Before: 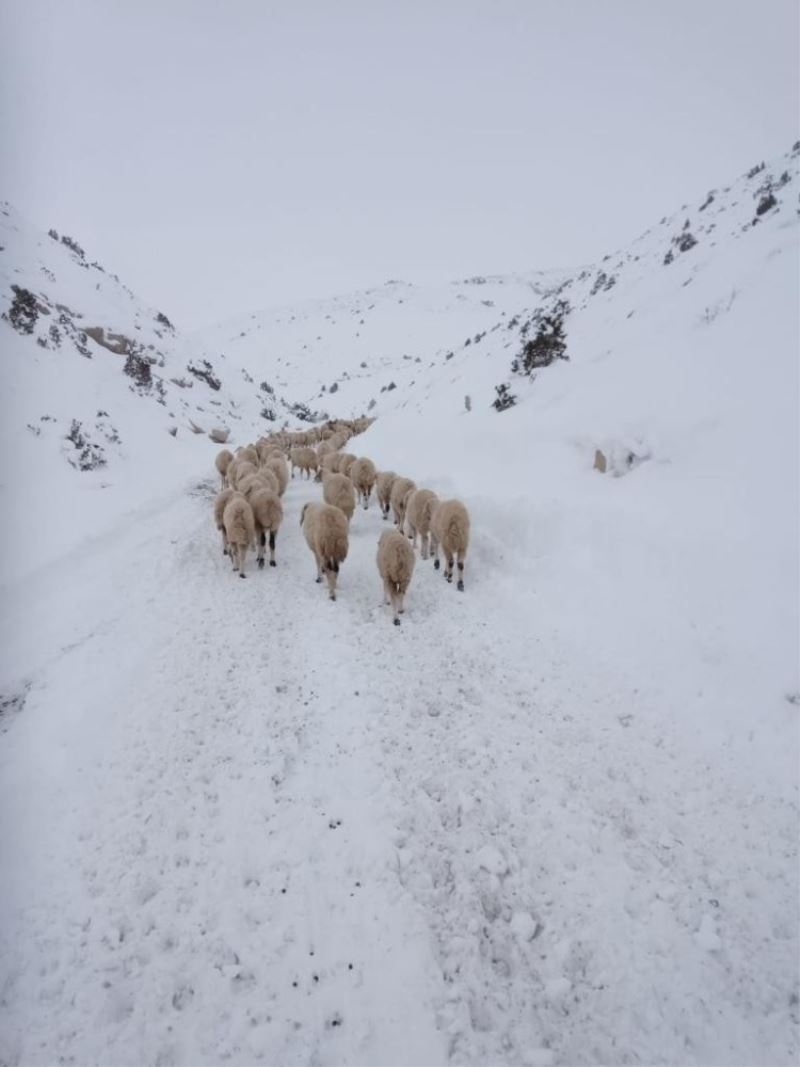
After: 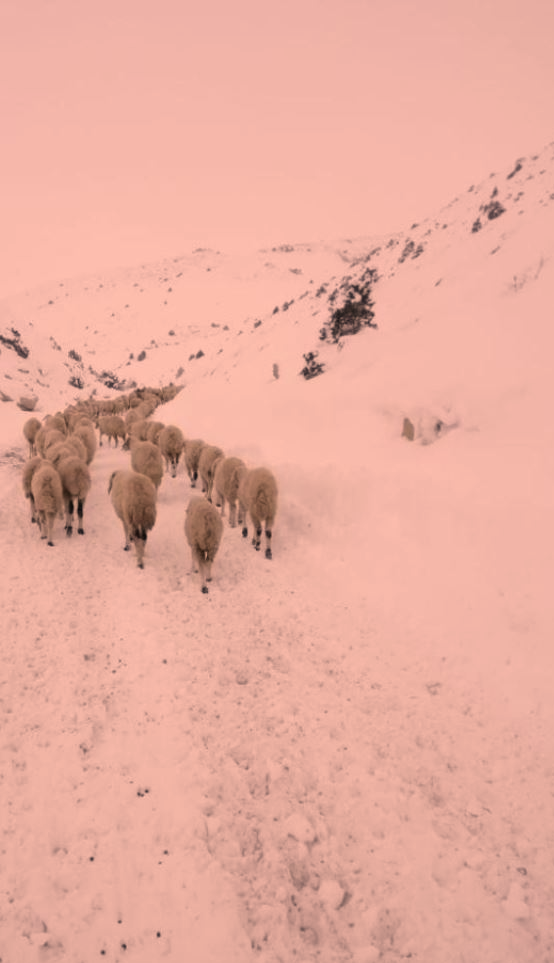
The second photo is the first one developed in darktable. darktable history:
crop and rotate: left 24.033%, top 3.006%, right 6.678%, bottom 6.699%
color correction: highlights a* 39.74, highlights b* 39.77, saturation 0.688
